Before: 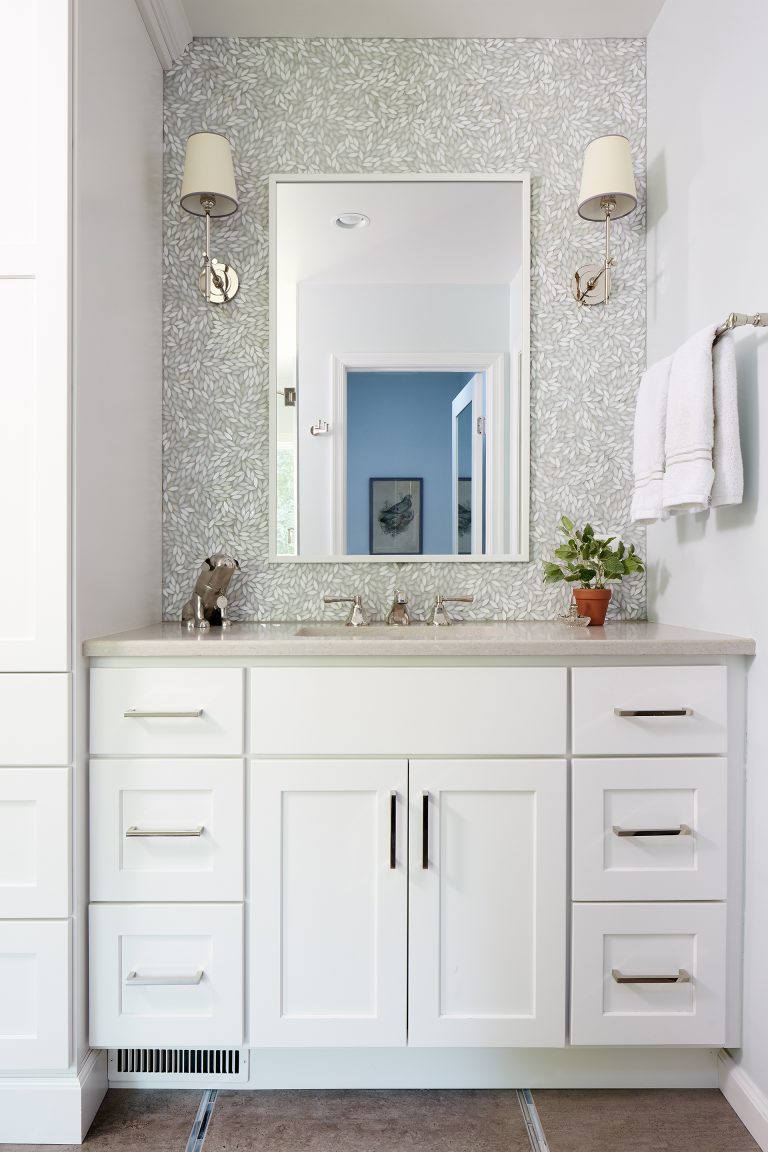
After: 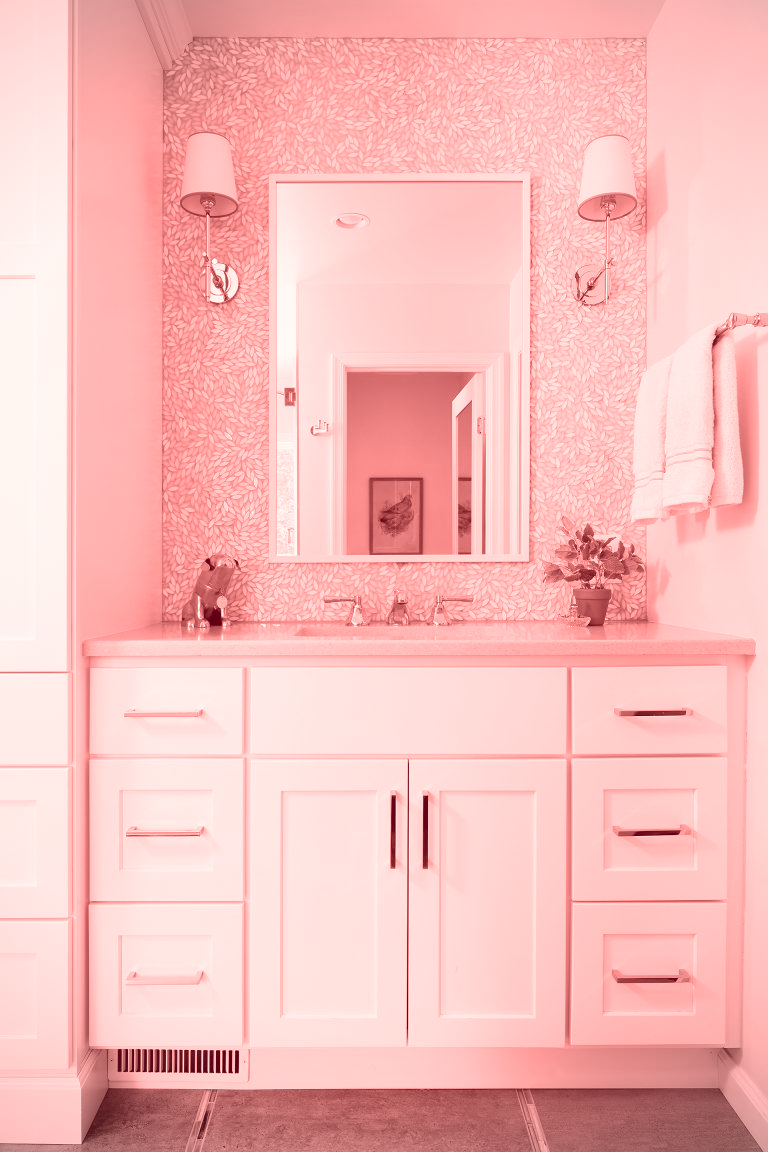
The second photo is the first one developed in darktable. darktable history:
contrast brightness saturation: contrast -0.08, brightness -0.04, saturation -0.11
colorize: saturation 60%, source mix 100%
rgb curve: curves: ch0 [(0, 0) (0.053, 0.068) (0.122, 0.128) (1, 1)]
vignetting: on, module defaults
